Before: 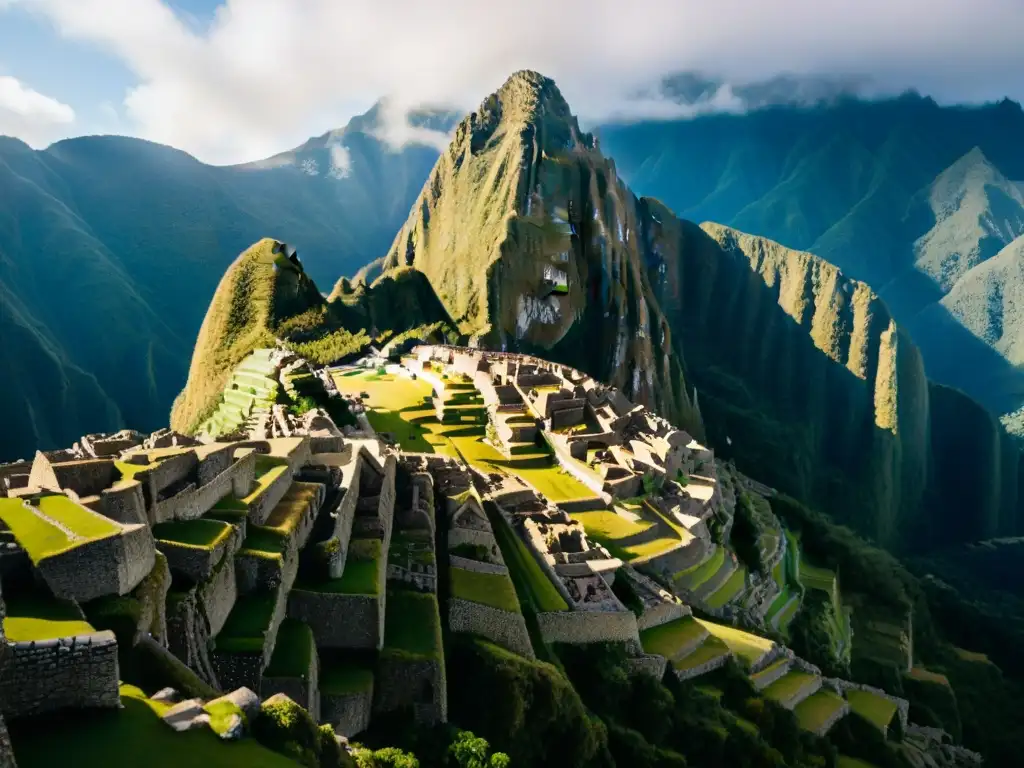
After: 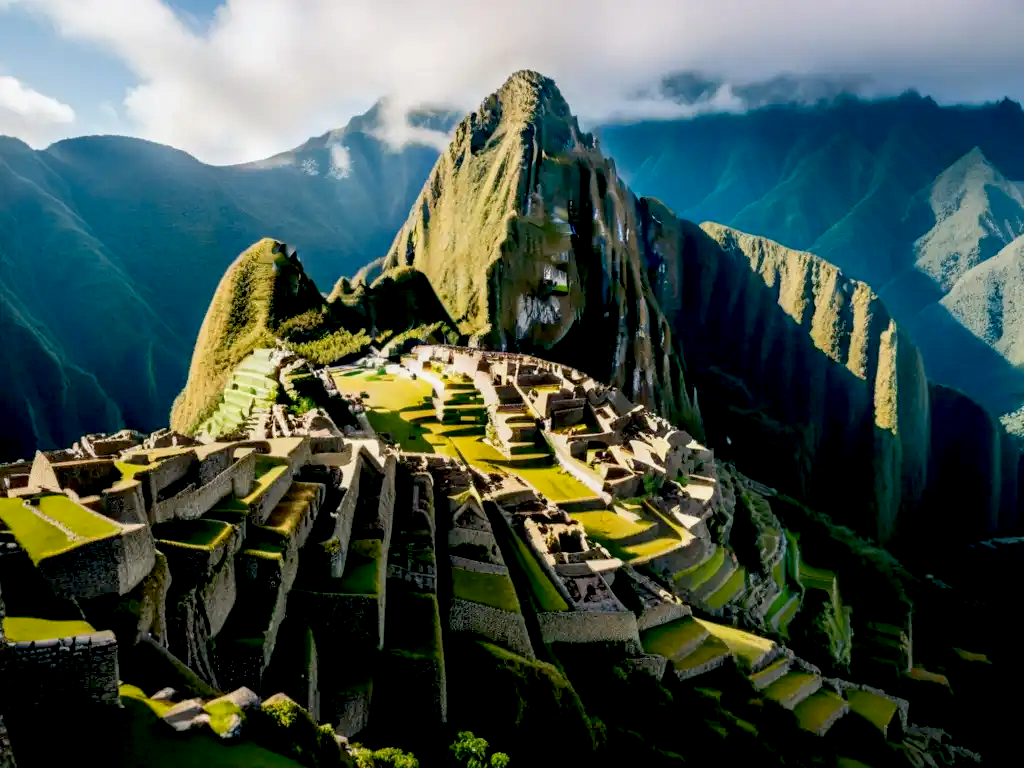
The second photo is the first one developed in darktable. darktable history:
local contrast: on, module defaults
exposure: black level correction 0.017, exposure -0.006 EV, compensate highlight preservation false
